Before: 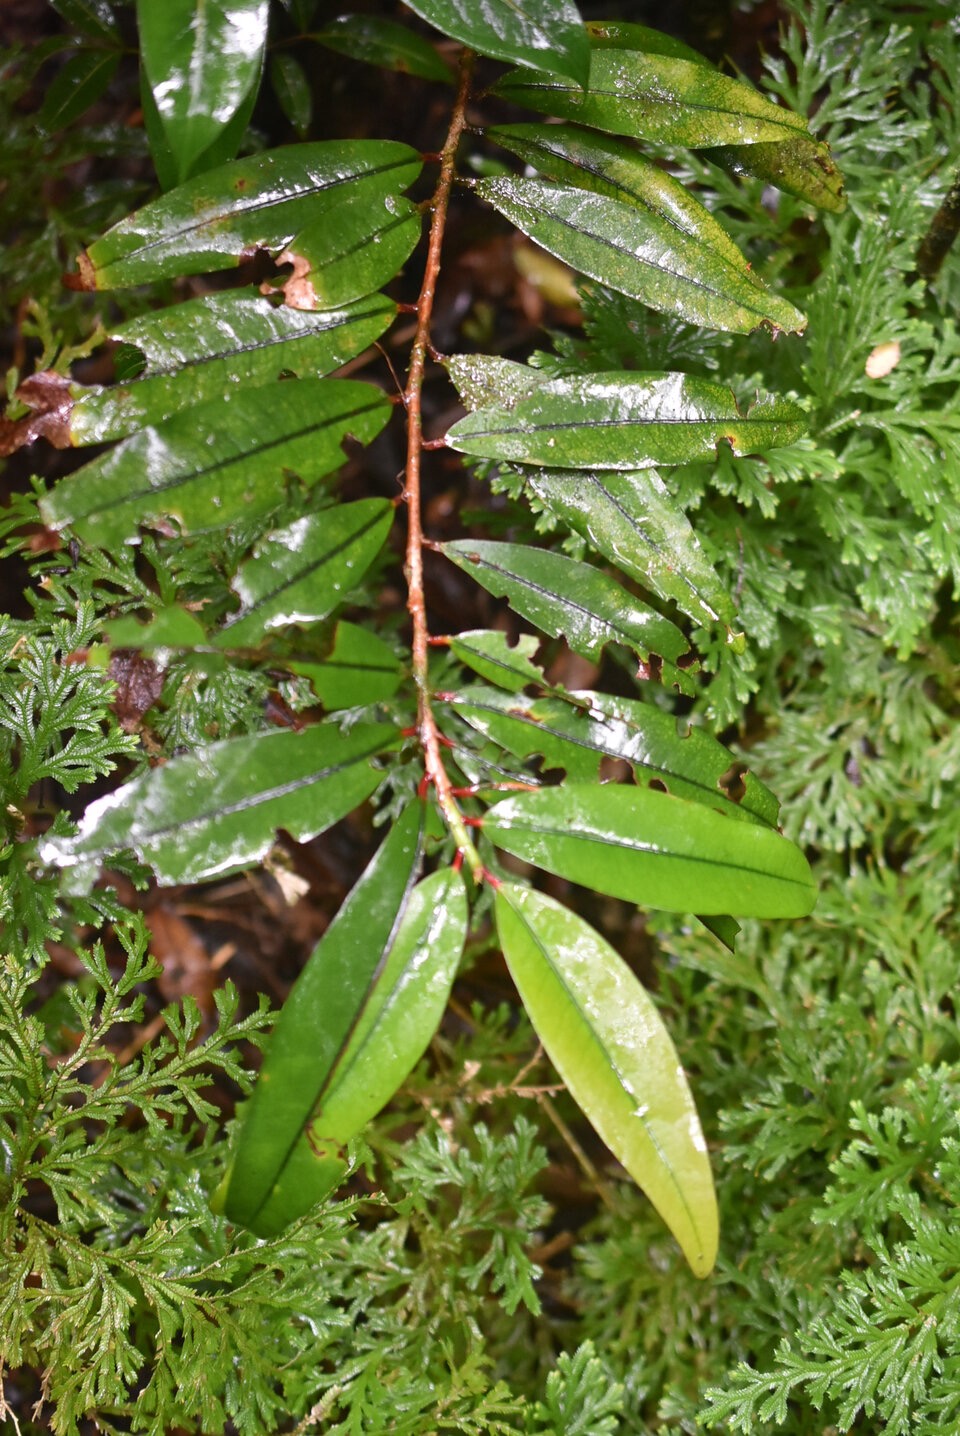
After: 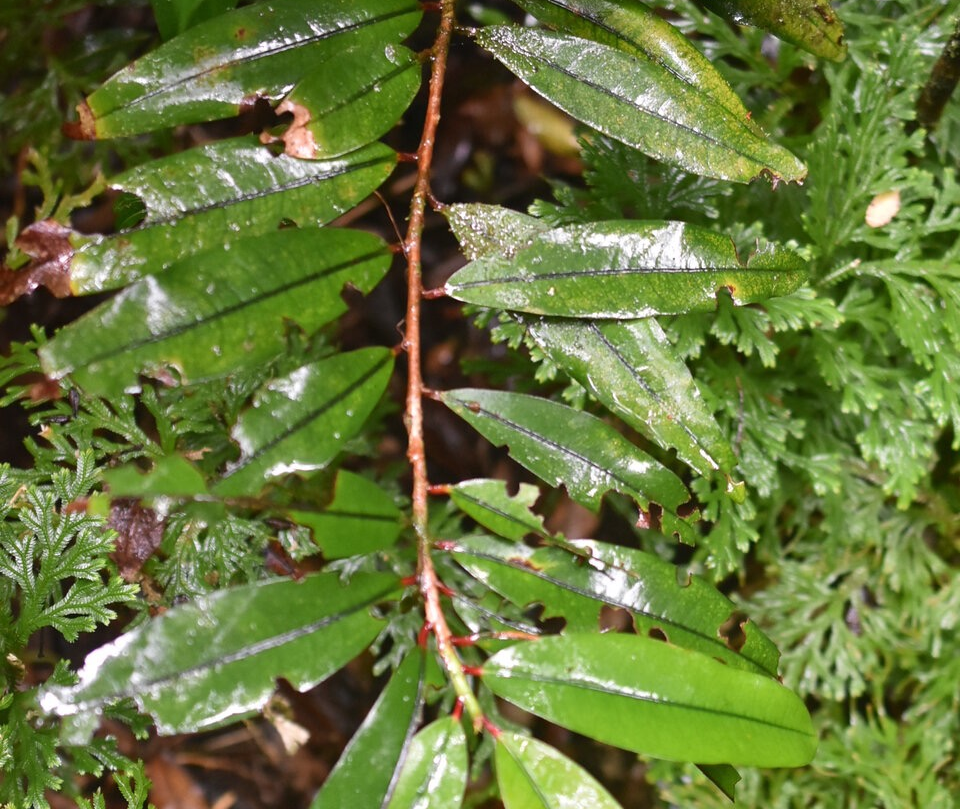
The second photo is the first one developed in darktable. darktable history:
crop and rotate: top 10.557%, bottom 33.071%
